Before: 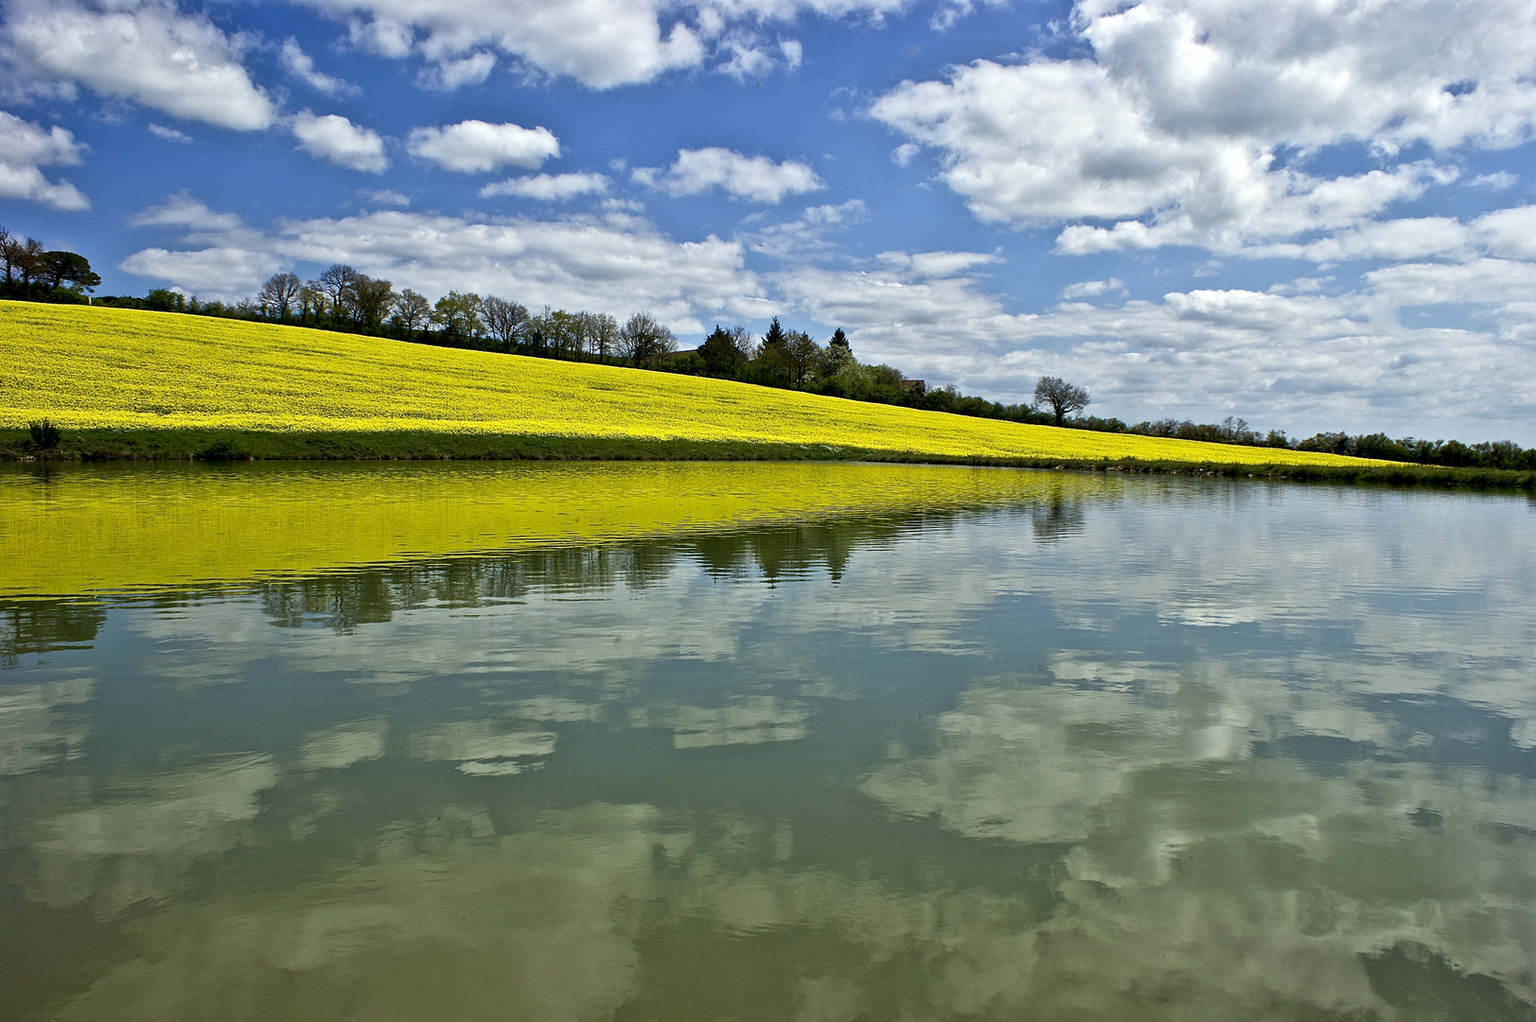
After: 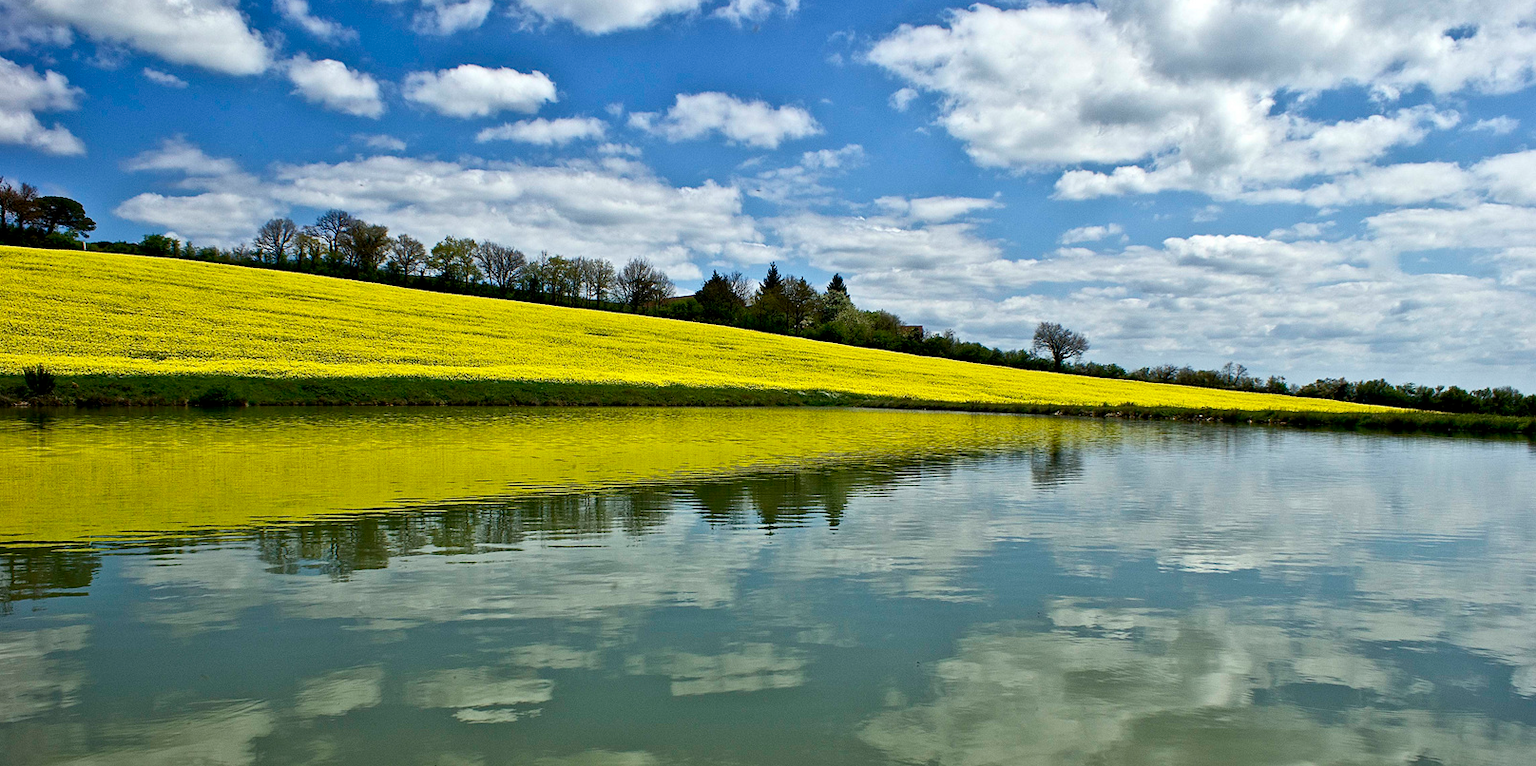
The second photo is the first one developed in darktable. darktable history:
crop: left 0.387%, top 5.469%, bottom 19.809%
contrast brightness saturation: contrast 0.08, saturation 0.02
